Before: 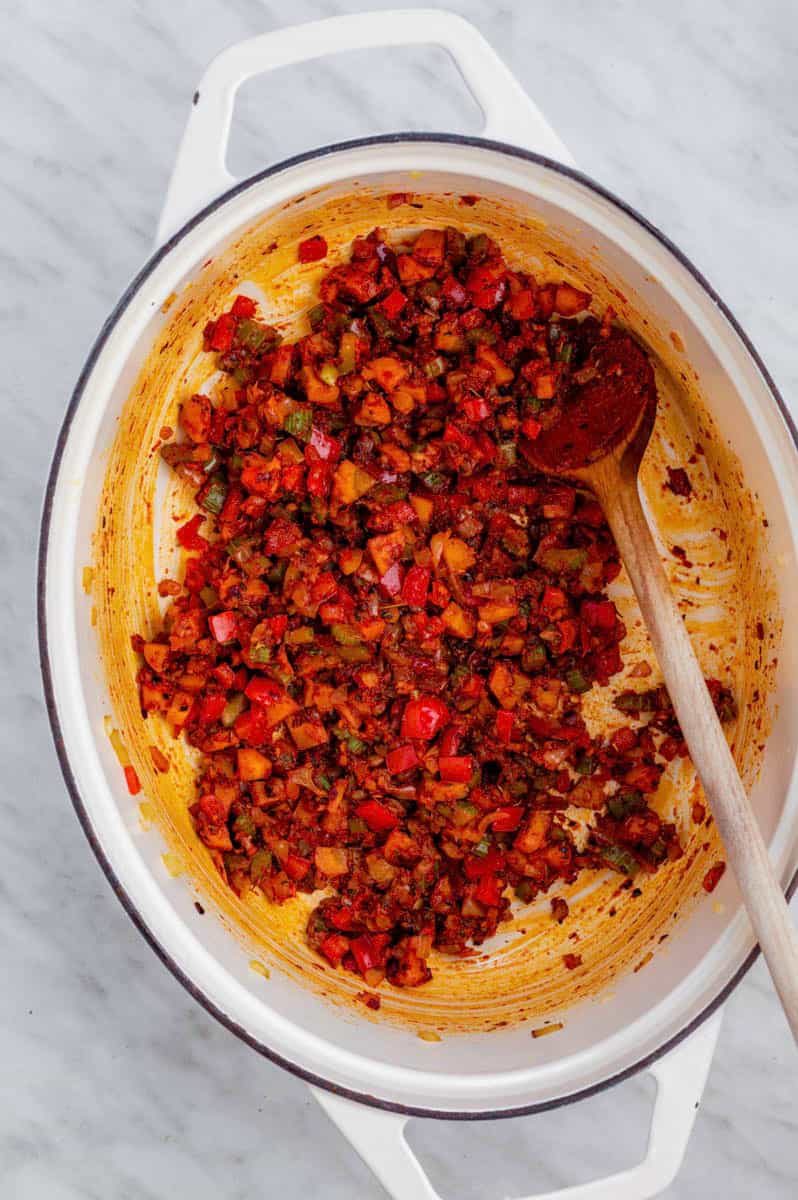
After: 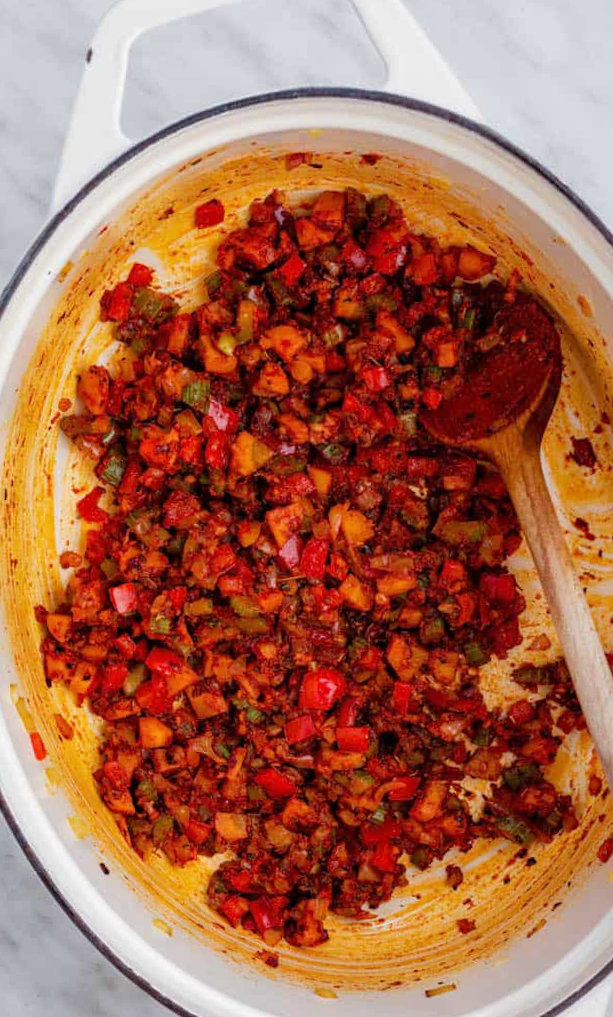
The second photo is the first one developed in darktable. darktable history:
crop: left 9.929%, top 3.475%, right 9.188%, bottom 9.529%
rotate and perspective: rotation 0.074°, lens shift (vertical) 0.096, lens shift (horizontal) -0.041, crop left 0.043, crop right 0.952, crop top 0.024, crop bottom 0.979
